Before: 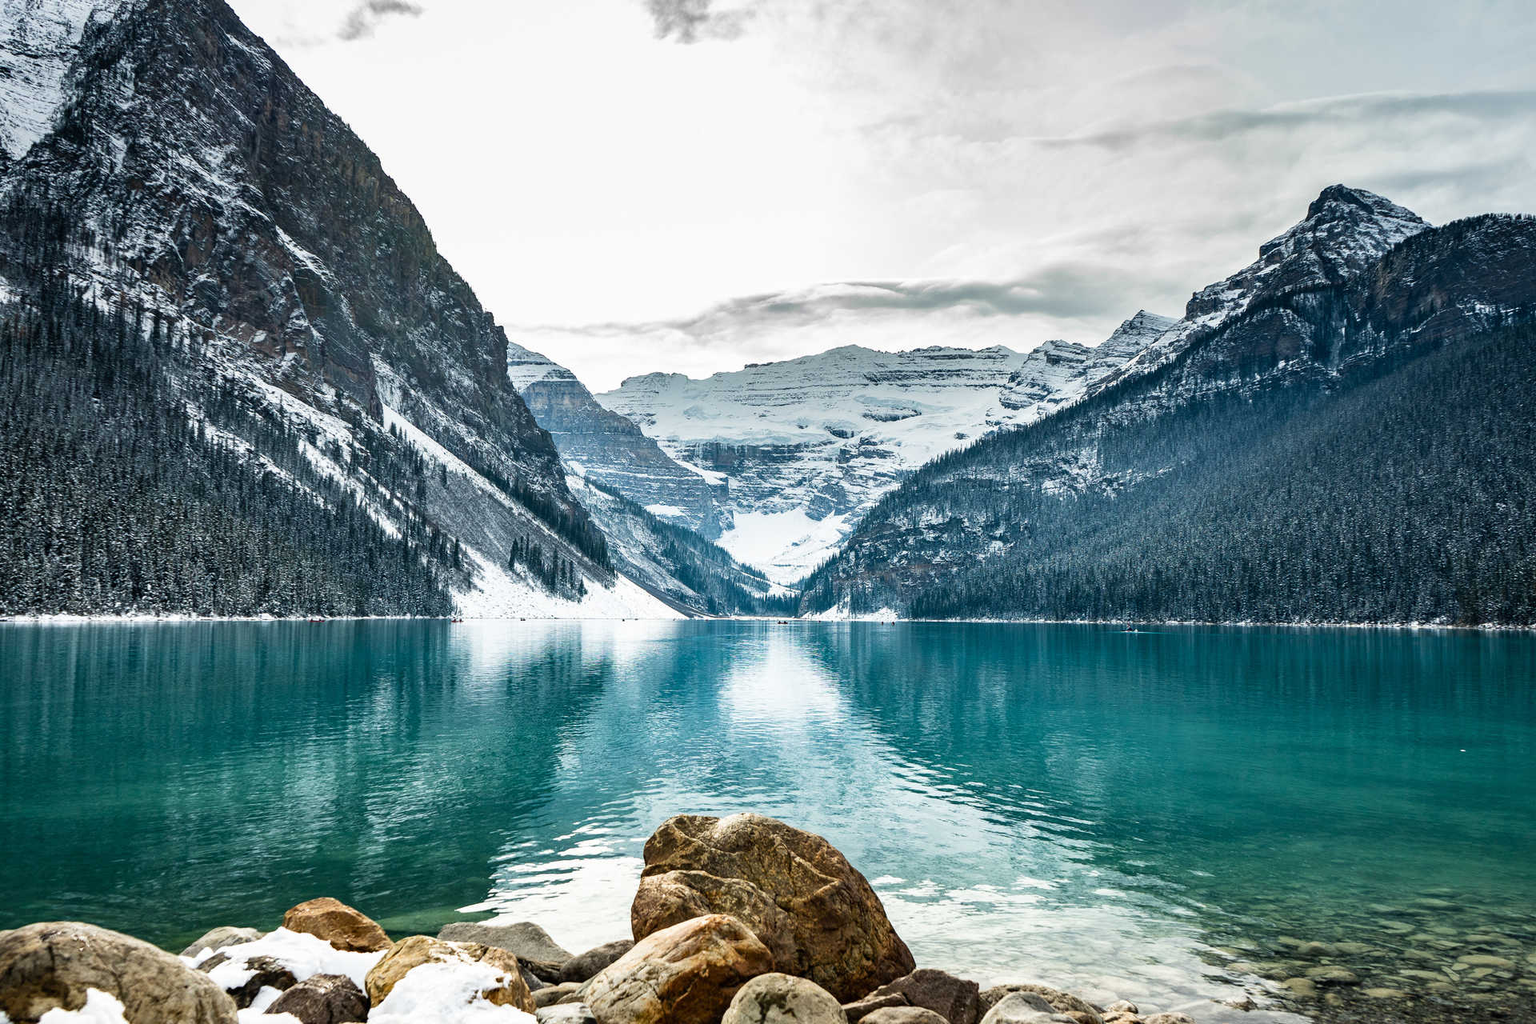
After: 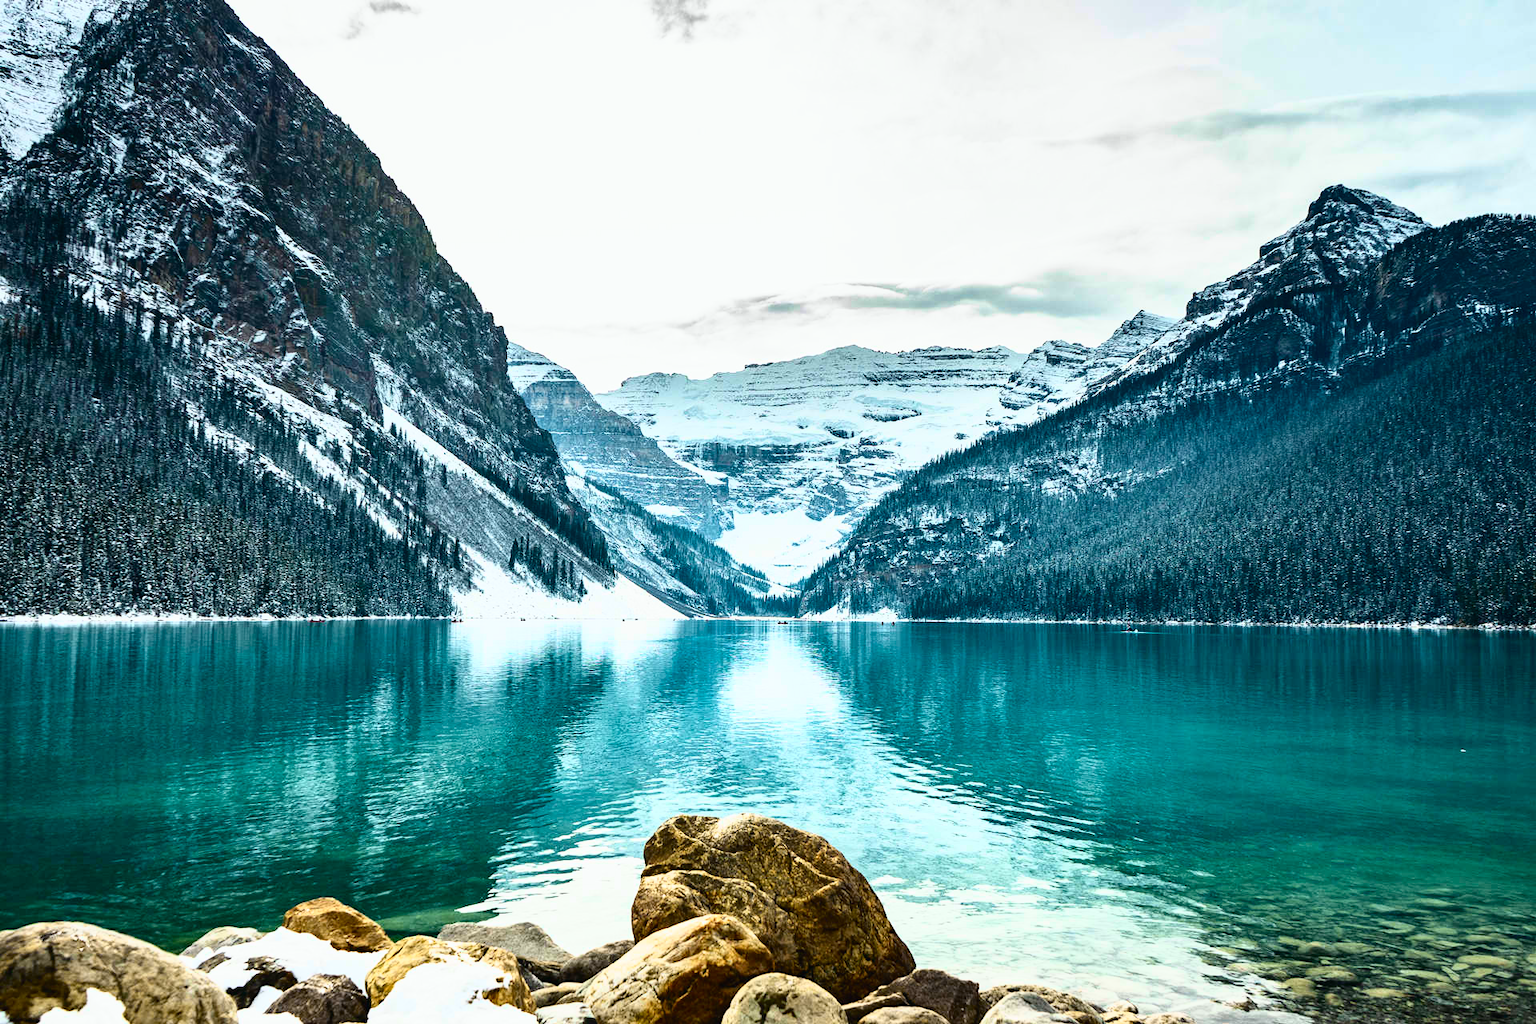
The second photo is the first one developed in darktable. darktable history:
tone curve: curves: ch0 [(0, 0.018) (0.162, 0.128) (0.434, 0.478) (0.667, 0.785) (0.819, 0.943) (1, 0.991)]; ch1 [(0, 0) (0.402, 0.36) (0.476, 0.449) (0.506, 0.505) (0.523, 0.518) (0.582, 0.586) (0.641, 0.668) (0.7, 0.741) (1, 1)]; ch2 [(0, 0) (0.416, 0.403) (0.483, 0.472) (0.503, 0.505) (0.521, 0.519) (0.547, 0.561) (0.597, 0.643) (0.699, 0.759) (0.997, 0.858)], color space Lab, independent channels, preserve colors none
